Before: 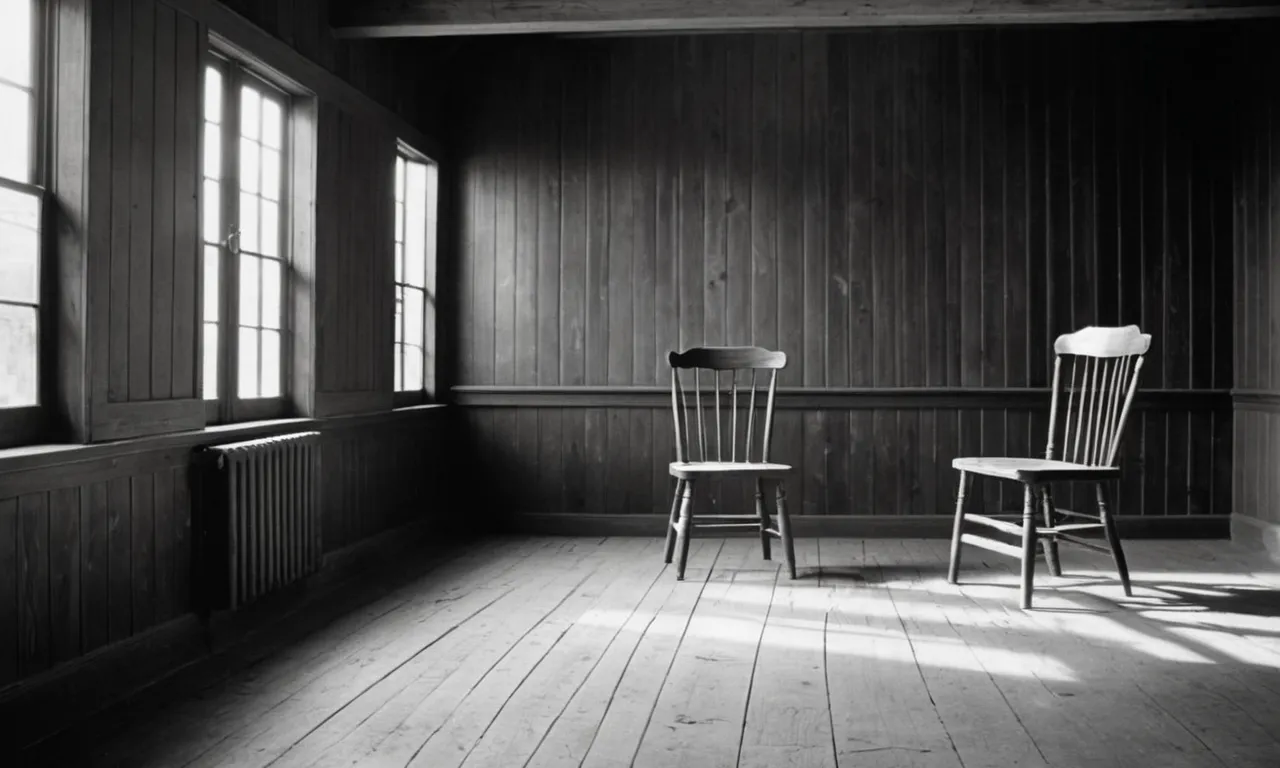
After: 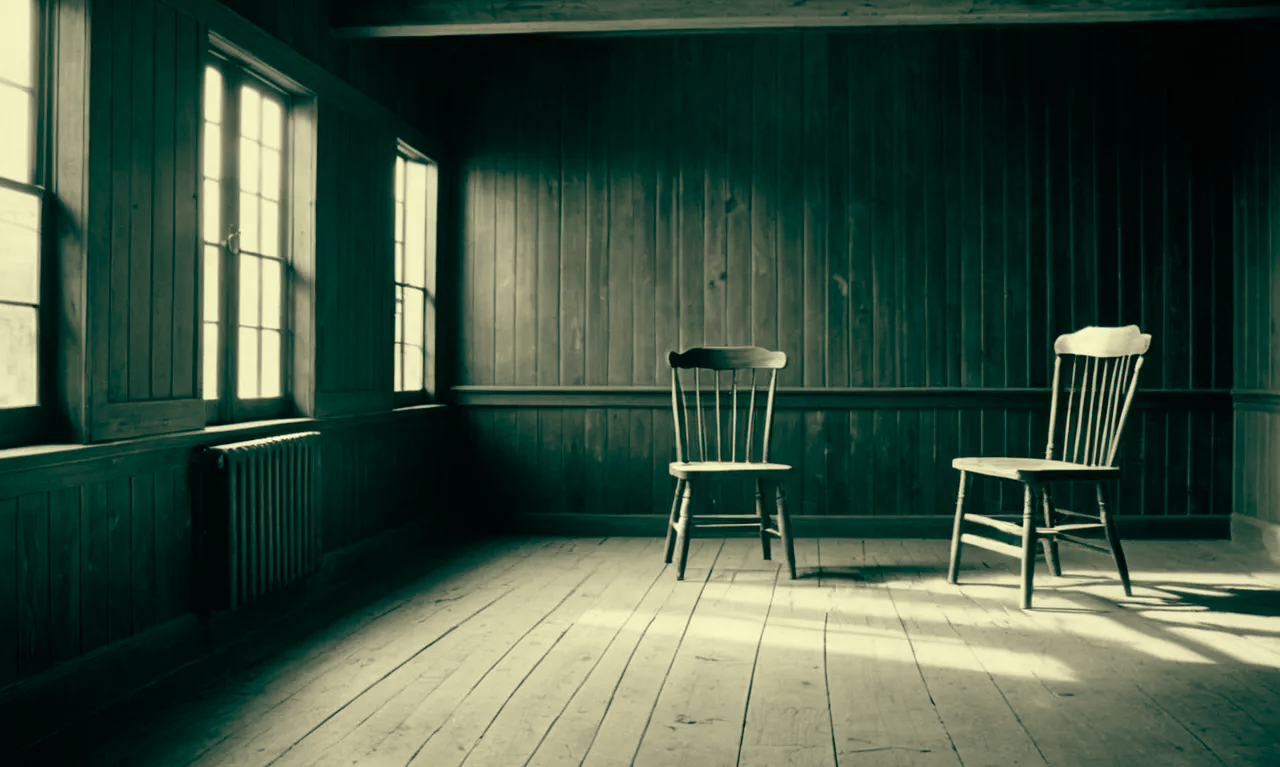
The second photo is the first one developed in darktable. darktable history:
crop: bottom 0.071%
color balance: mode lift, gamma, gain (sRGB), lift [1, 0.69, 1, 1], gamma [1, 1.482, 1, 1], gain [1, 1, 1, 0.802]
